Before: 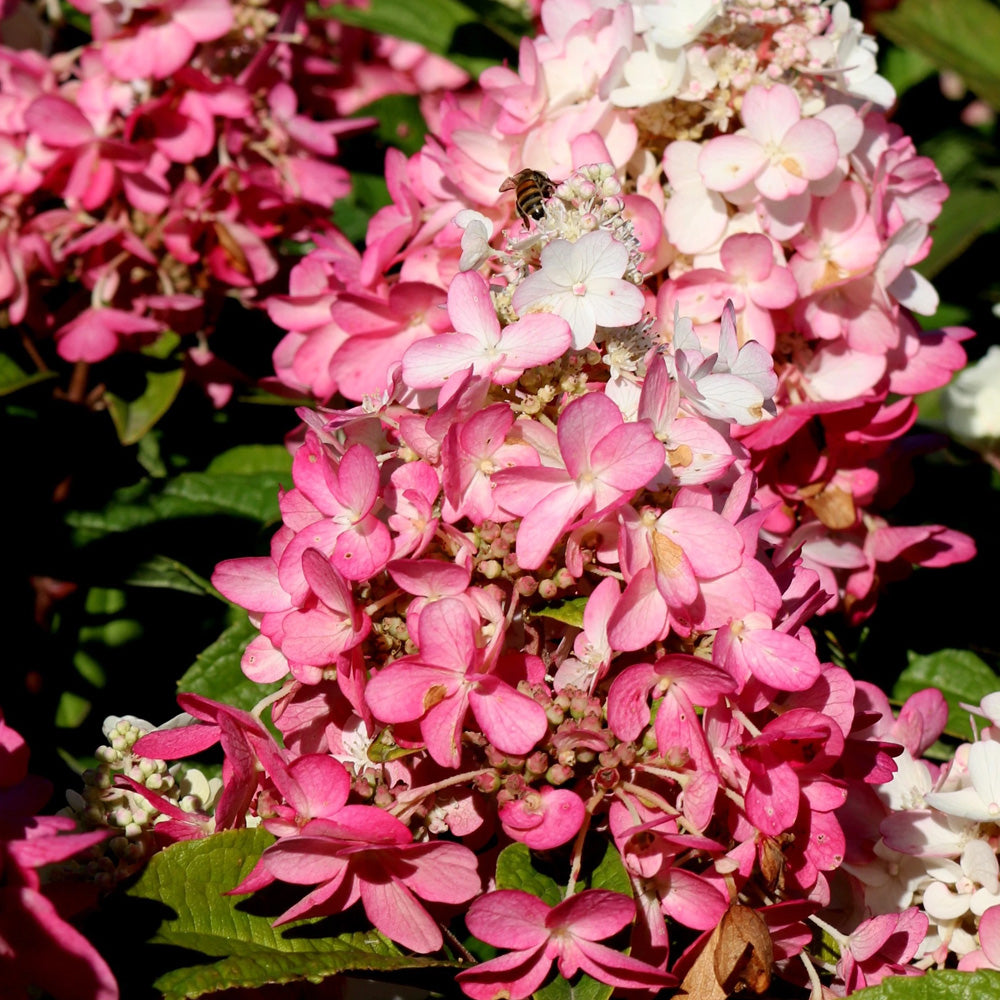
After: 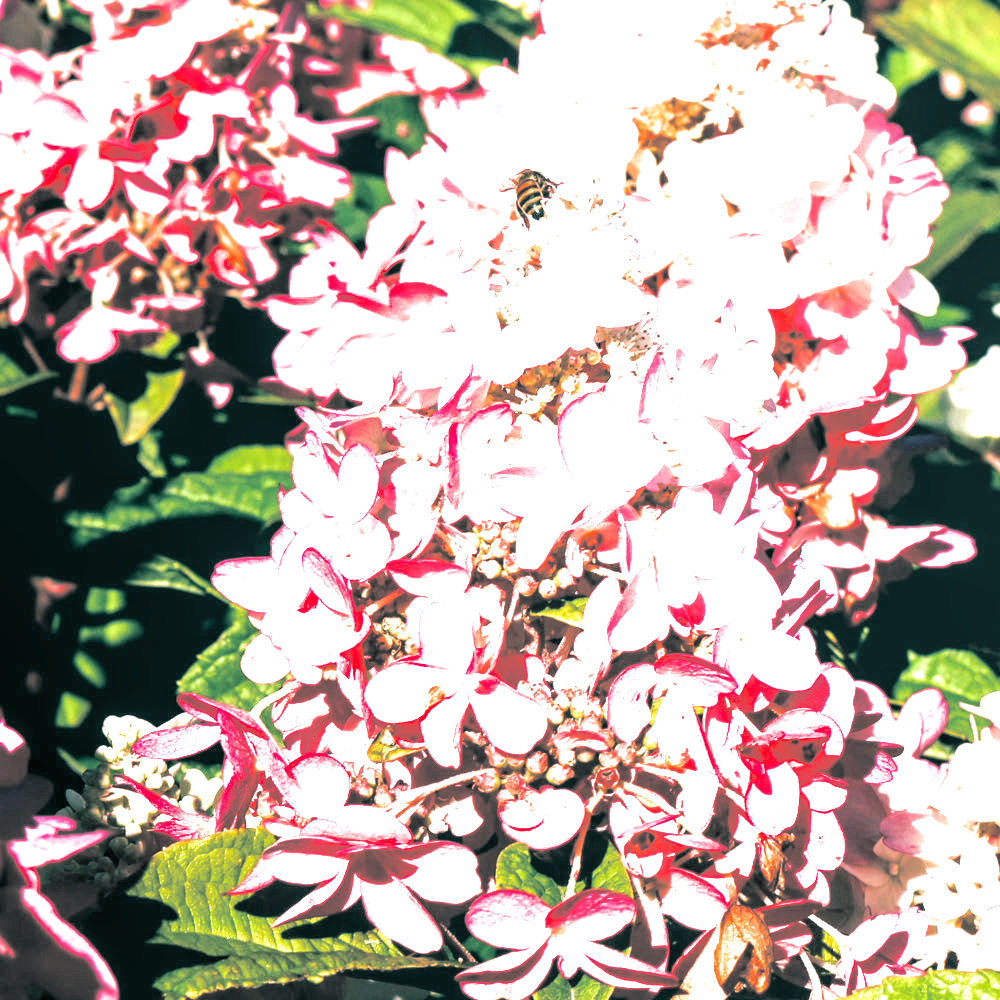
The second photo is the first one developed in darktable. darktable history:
exposure: exposure 2 EV, compensate highlight preservation false
split-toning: shadows › hue 186.43°, highlights › hue 49.29°, compress 30.29%
local contrast: on, module defaults
color correction: highlights a* 3.12, highlights b* -1.55, shadows a* -0.101, shadows b* 2.52, saturation 0.98
